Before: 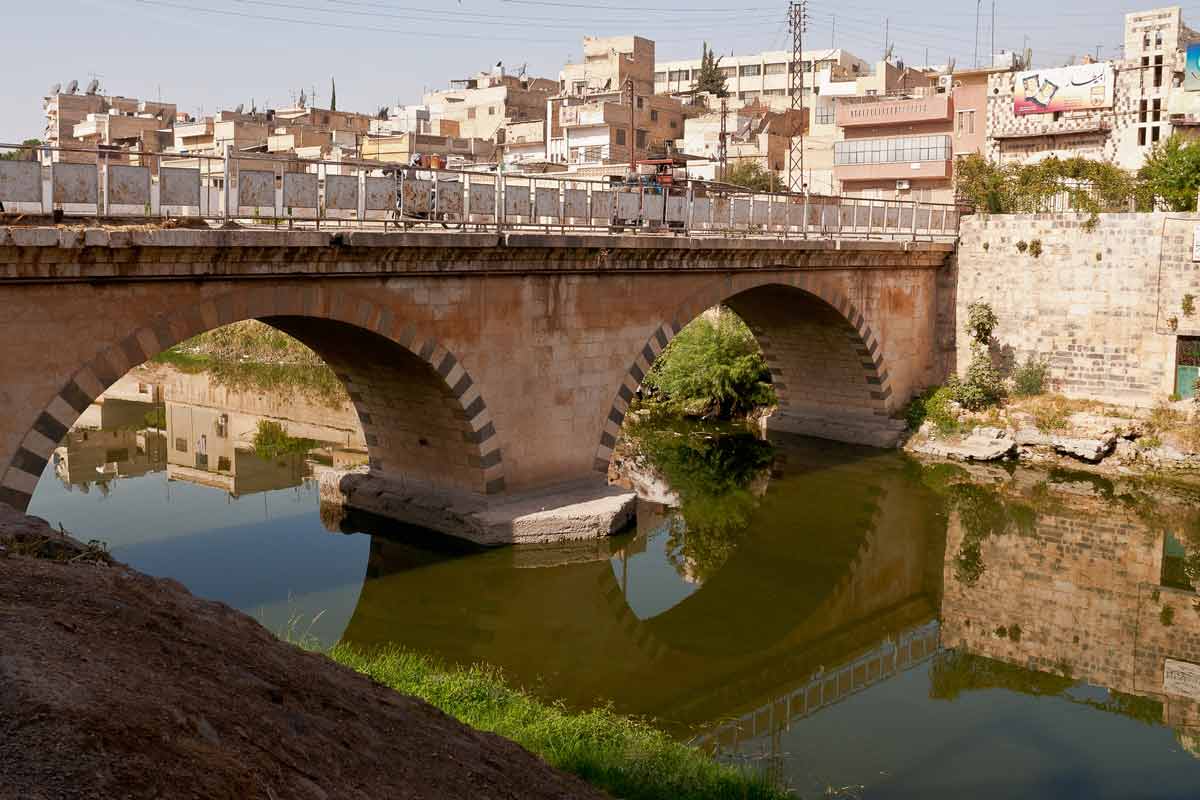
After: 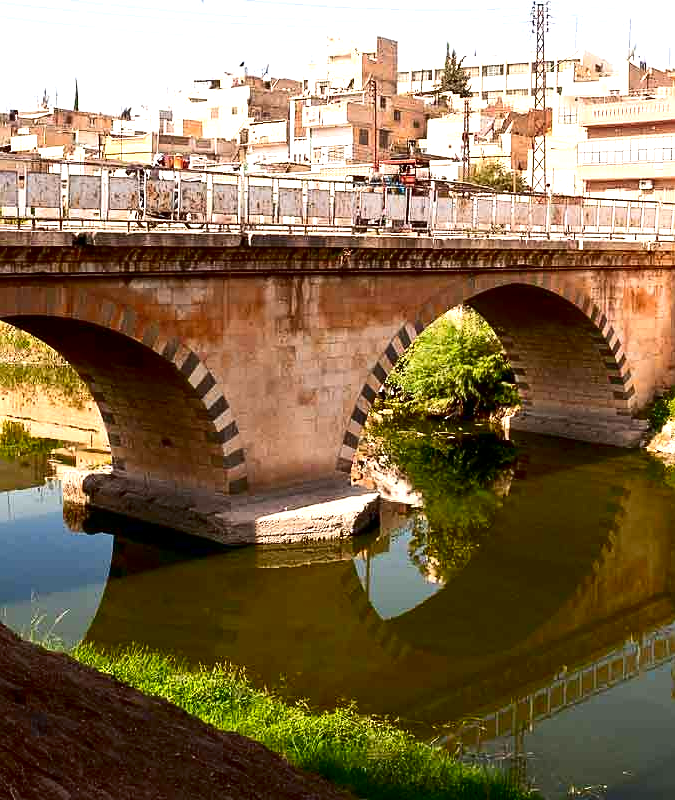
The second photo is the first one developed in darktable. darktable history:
crop: left 21.496%, right 22.254%
sharpen: radius 1
contrast brightness saturation: contrast 0.21, brightness -0.11, saturation 0.21
exposure: black level correction 0.001, exposure 1.05 EV, compensate exposure bias true, compensate highlight preservation false
